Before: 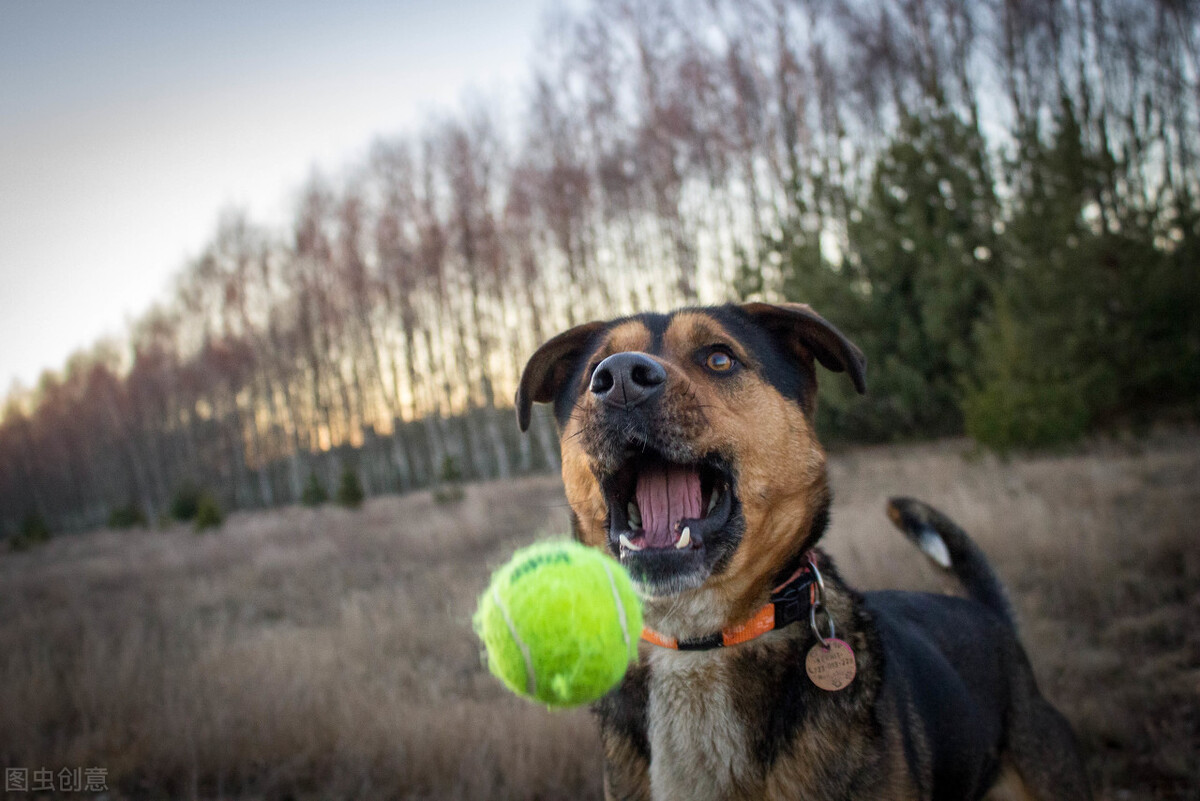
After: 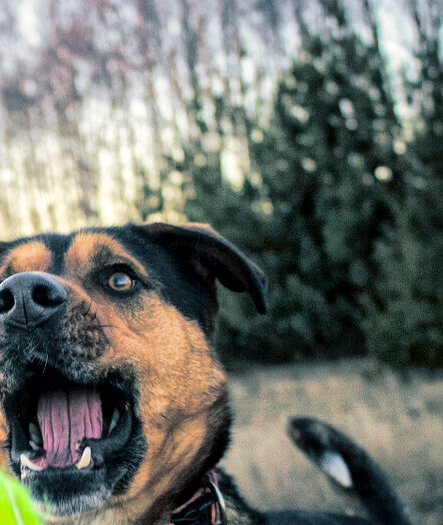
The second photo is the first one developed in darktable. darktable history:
color balance rgb: perceptual saturation grading › global saturation 30%, global vibrance 20%
split-toning: shadows › hue 205.2°, shadows › saturation 0.43, highlights › hue 54°, highlights › saturation 0.54
crop and rotate: left 49.936%, top 10.094%, right 13.136%, bottom 24.256%
global tonemap: drago (1, 100), detail 1
tone curve: curves: ch0 [(0.003, 0) (0.066, 0.031) (0.16, 0.089) (0.269, 0.218) (0.395, 0.408) (0.517, 0.56) (0.684, 0.734) (0.791, 0.814) (1, 1)]; ch1 [(0, 0) (0.164, 0.115) (0.337, 0.332) (0.39, 0.398) (0.464, 0.461) (0.501, 0.5) (0.507, 0.5) (0.534, 0.532) (0.577, 0.59) (0.652, 0.681) (0.733, 0.764) (0.819, 0.823) (1, 1)]; ch2 [(0, 0) (0.337, 0.382) (0.464, 0.476) (0.501, 0.5) (0.527, 0.54) (0.551, 0.565) (0.628, 0.632) (0.689, 0.686) (1, 1)], color space Lab, independent channels, preserve colors none
